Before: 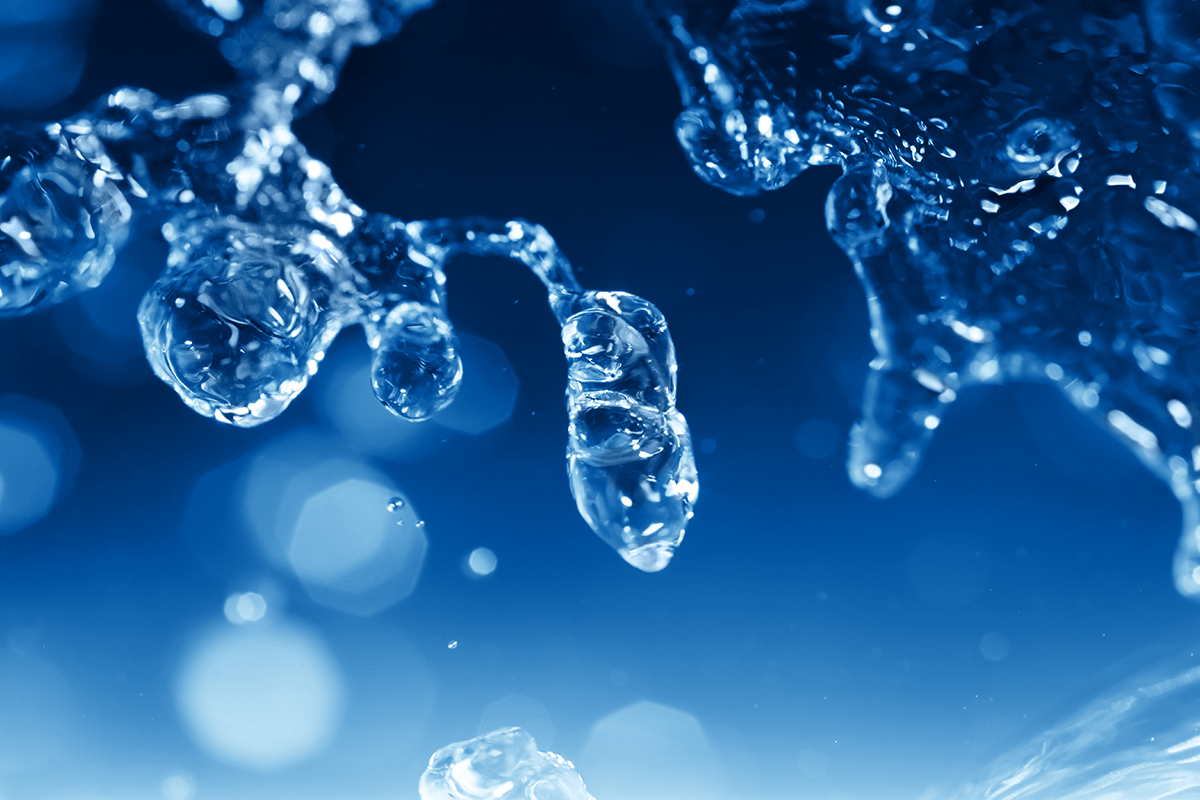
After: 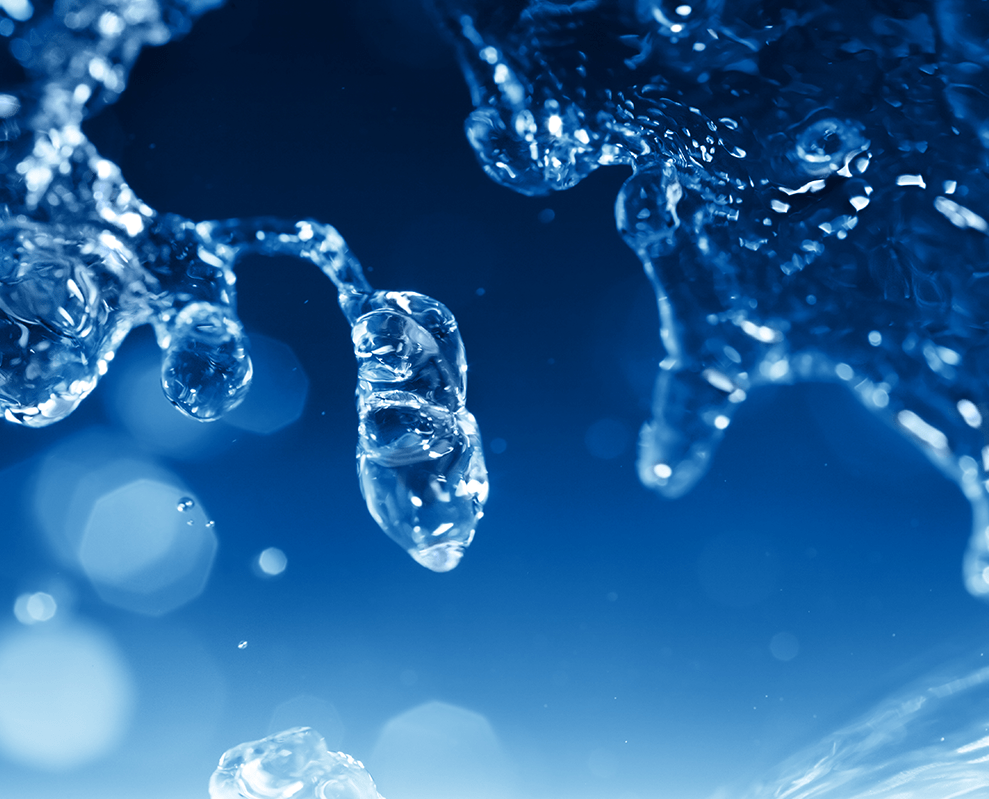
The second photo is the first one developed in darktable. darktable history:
crop: left 17.582%, bottom 0.031%
